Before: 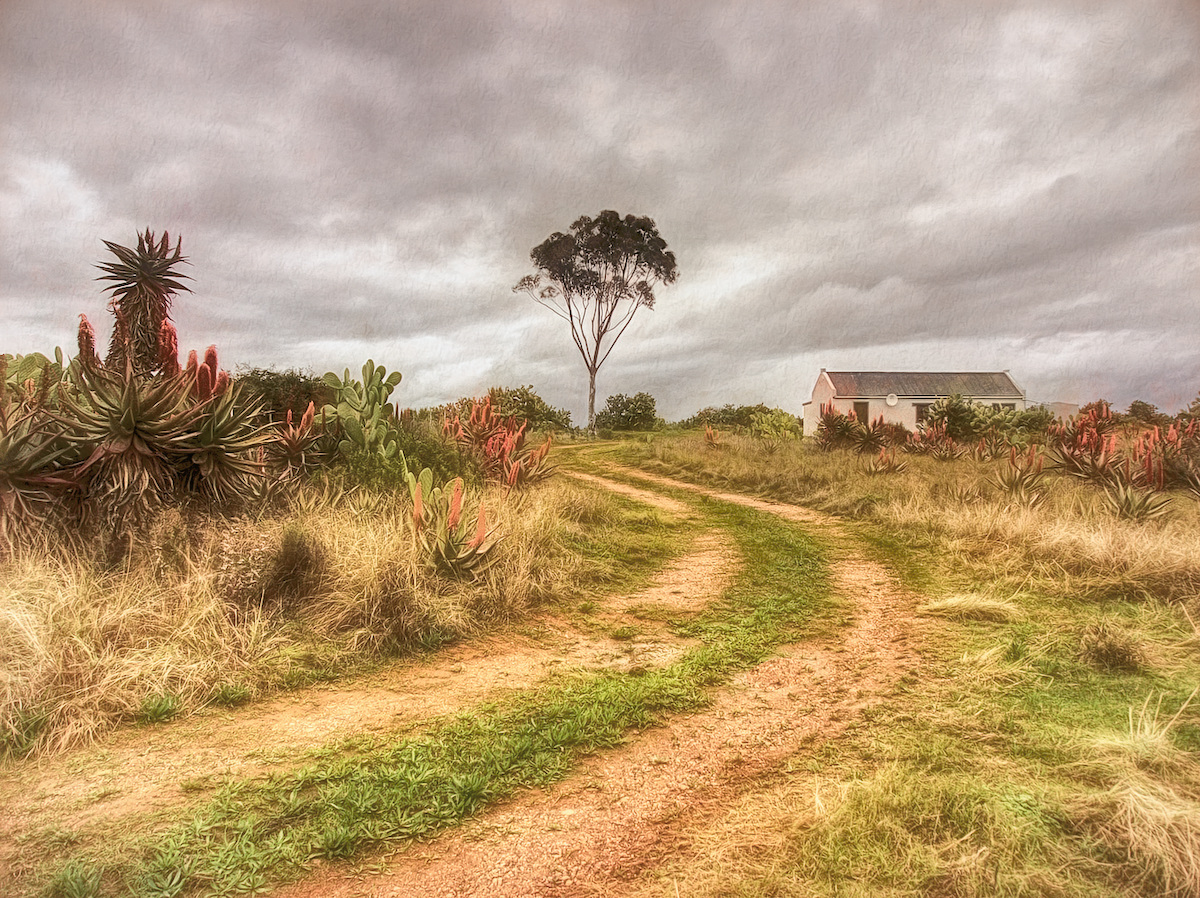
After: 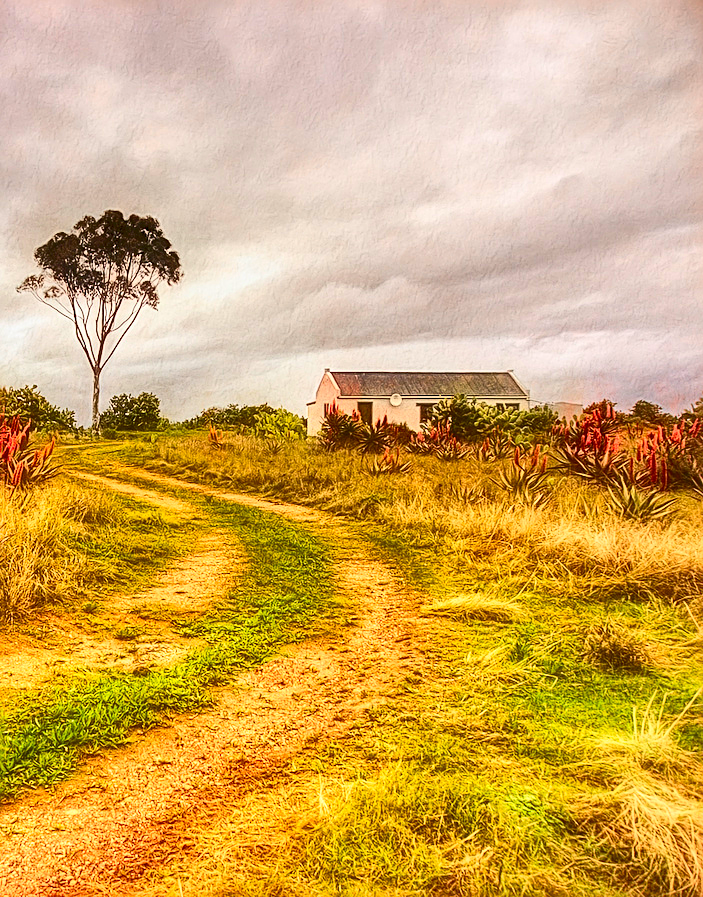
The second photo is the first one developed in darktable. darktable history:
crop: left 41.338%
contrast brightness saturation: contrast 0.259, brightness 0.011, saturation 0.867
sharpen: on, module defaults
